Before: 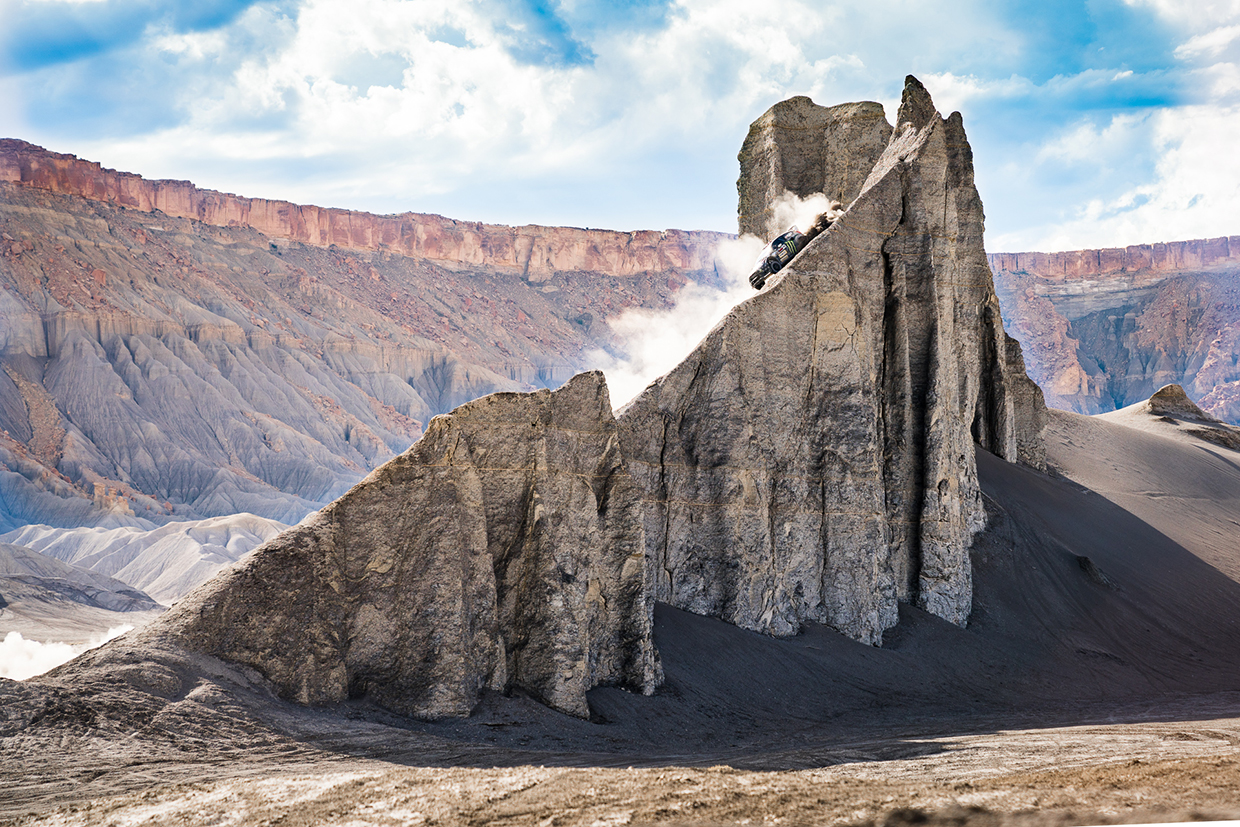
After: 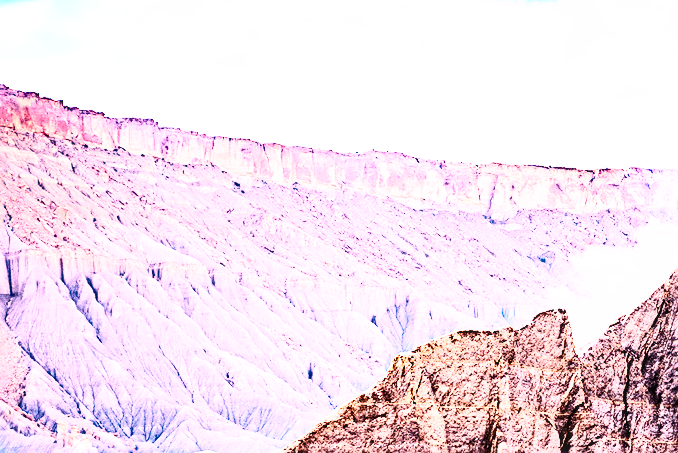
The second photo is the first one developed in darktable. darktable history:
grain: coarseness 0.09 ISO, strength 40%
contrast brightness saturation: contrast 0.4, brightness 0.05, saturation 0.25
local contrast: detail 130%
crop and rotate: left 3.047%, top 7.509%, right 42.236%, bottom 37.598%
sharpen: radius 1.967
base curve: curves: ch0 [(0, 0) (0.007, 0.004) (0.027, 0.03) (0.046, 0.07) (0.207, 0.54) (0.442, 0.872) (0.673, 0.972) (1, 1)], preserve colors none
white balance: red 1.188, blue 1.11
contrast equalizer: y [[0.5, 0.5, 0.501, 0.63, 0.504, 0.5], [0.5 ×6], [0.5 ×6], [0 ×6], [0 ×6]]
